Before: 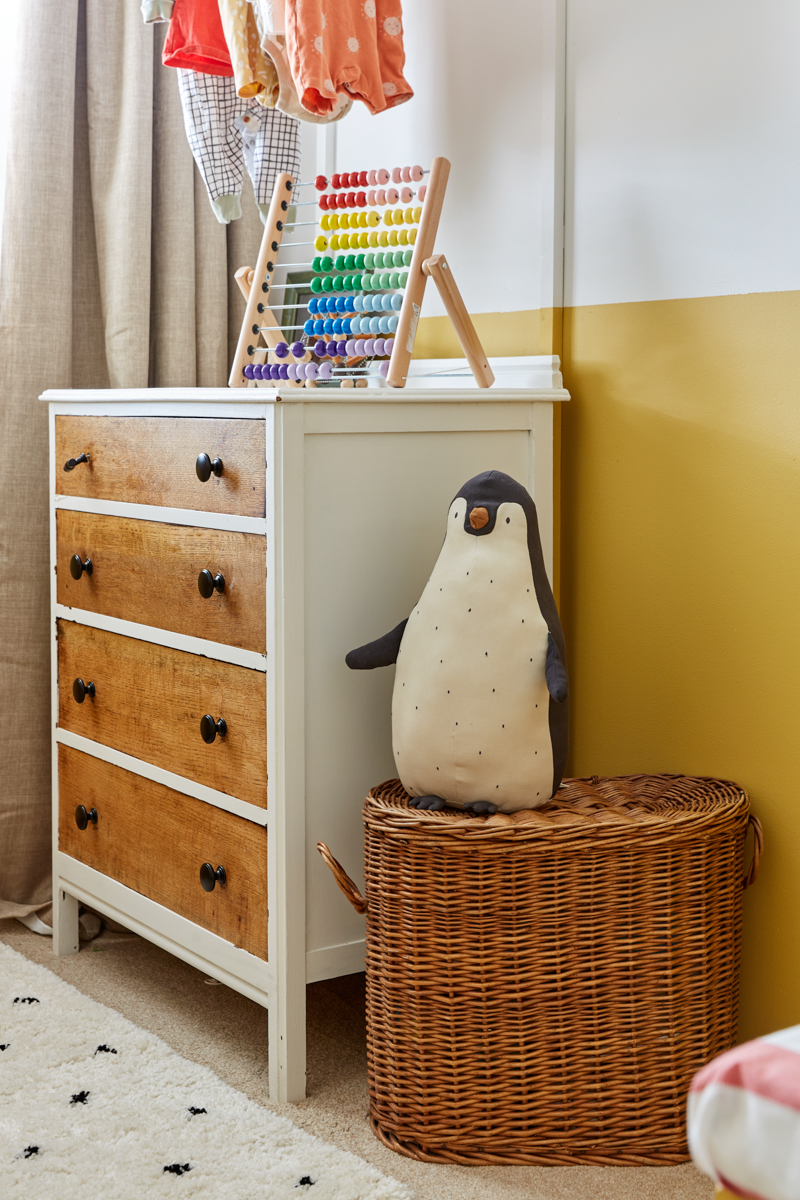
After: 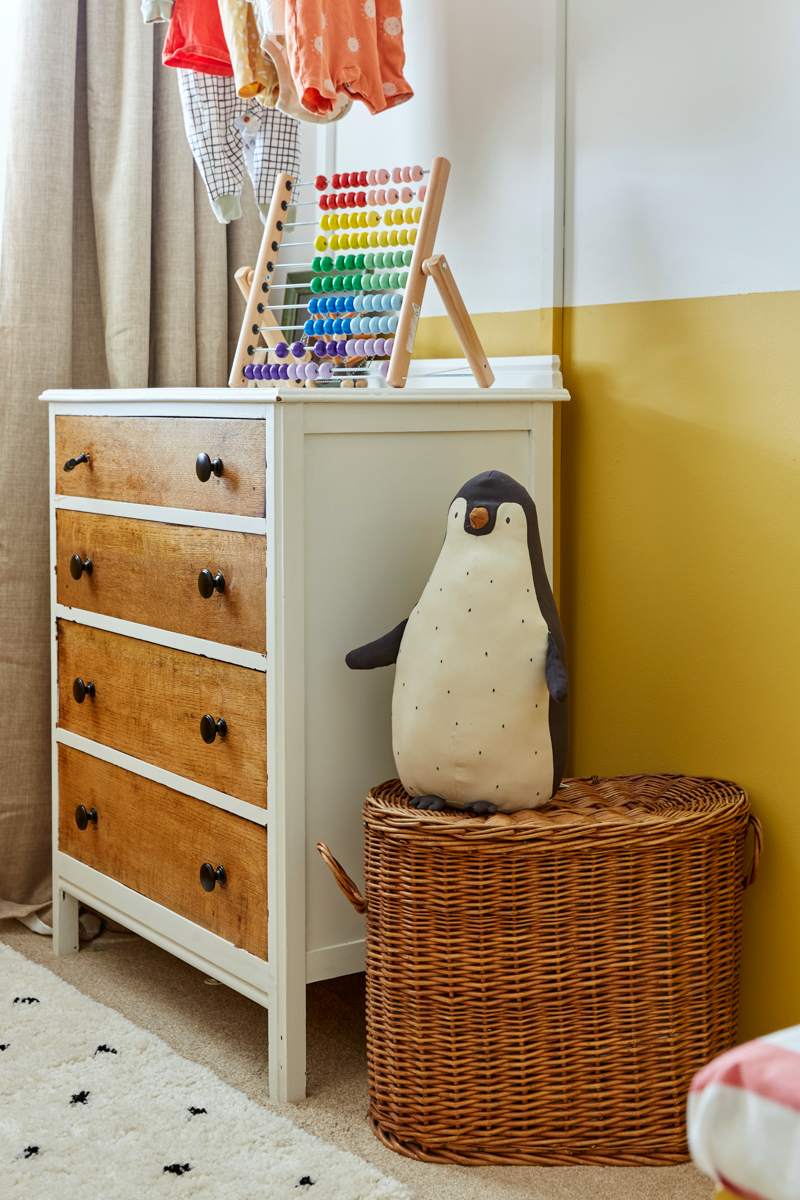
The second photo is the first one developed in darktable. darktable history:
contrast brightness saturation: contrast 0.04, saturation 0.07
white balance: red 0.978, blue 0.999
color correction: highlights a* -0.137, highlights b* 0.137
